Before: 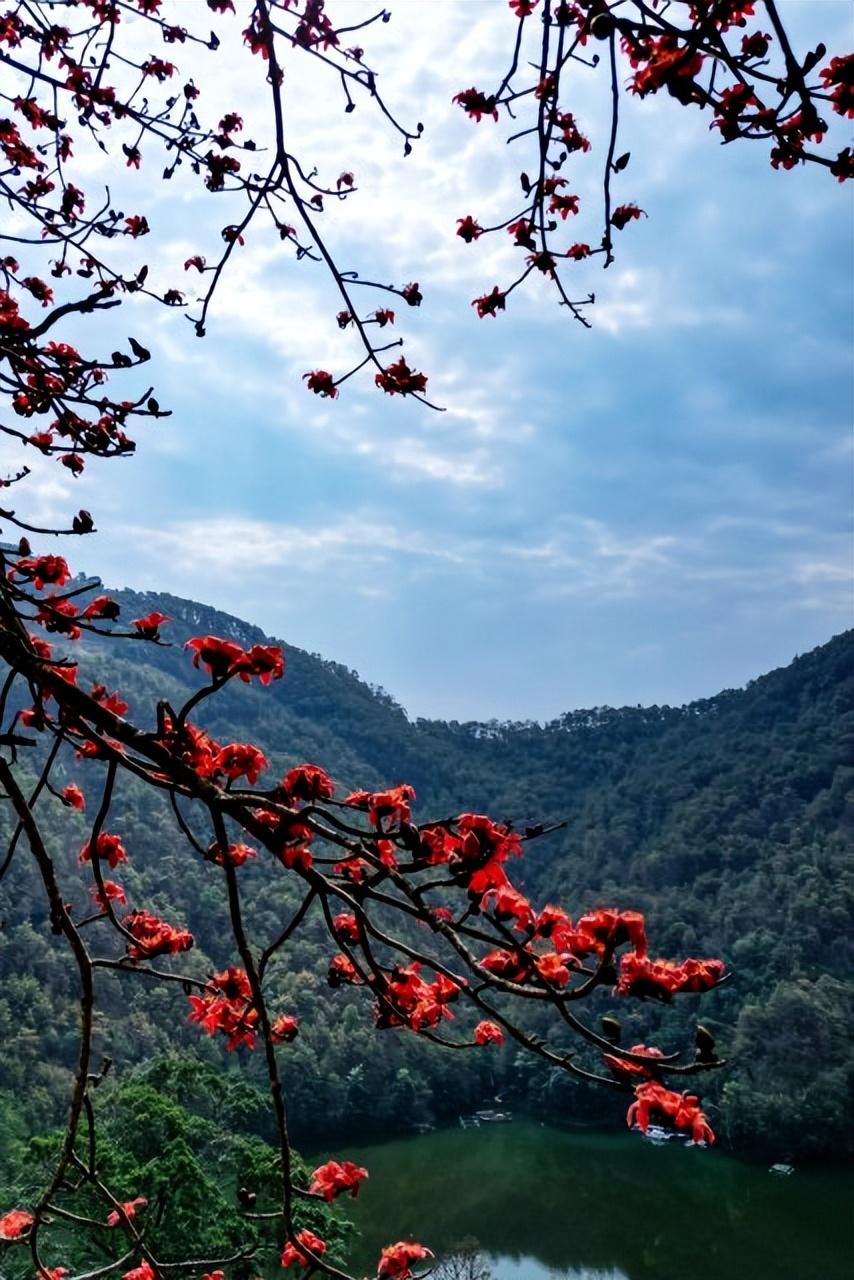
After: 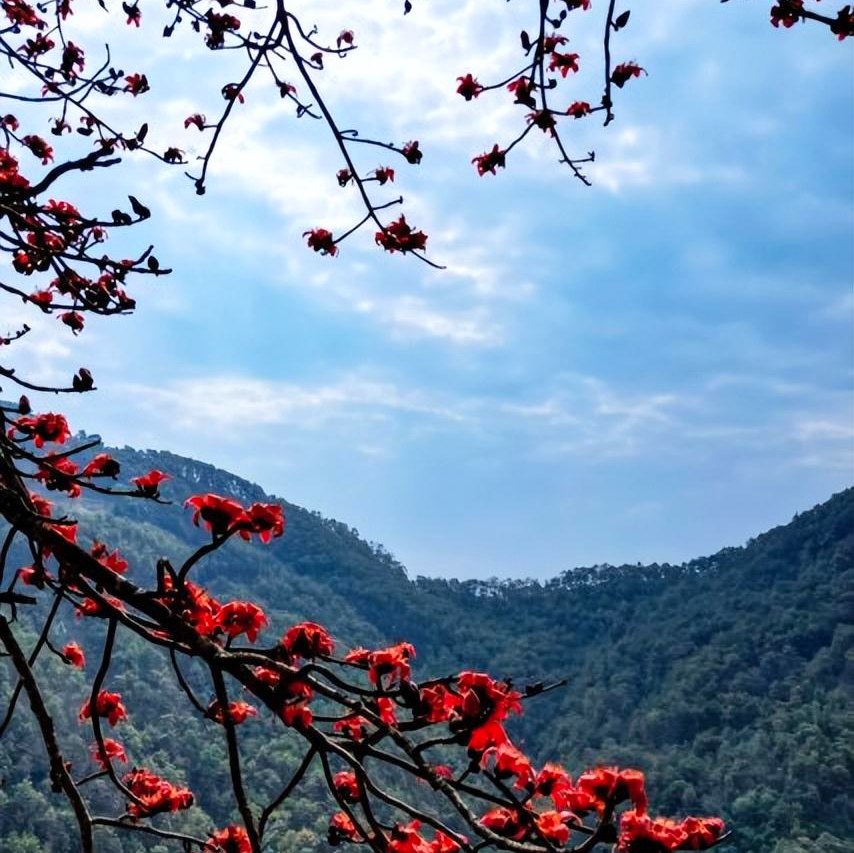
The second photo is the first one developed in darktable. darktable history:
contrast brightness saturation: contrast 0.03, brightness 0.06, saturation 0.13
crop: top 11.166%, bottom 22.168%
